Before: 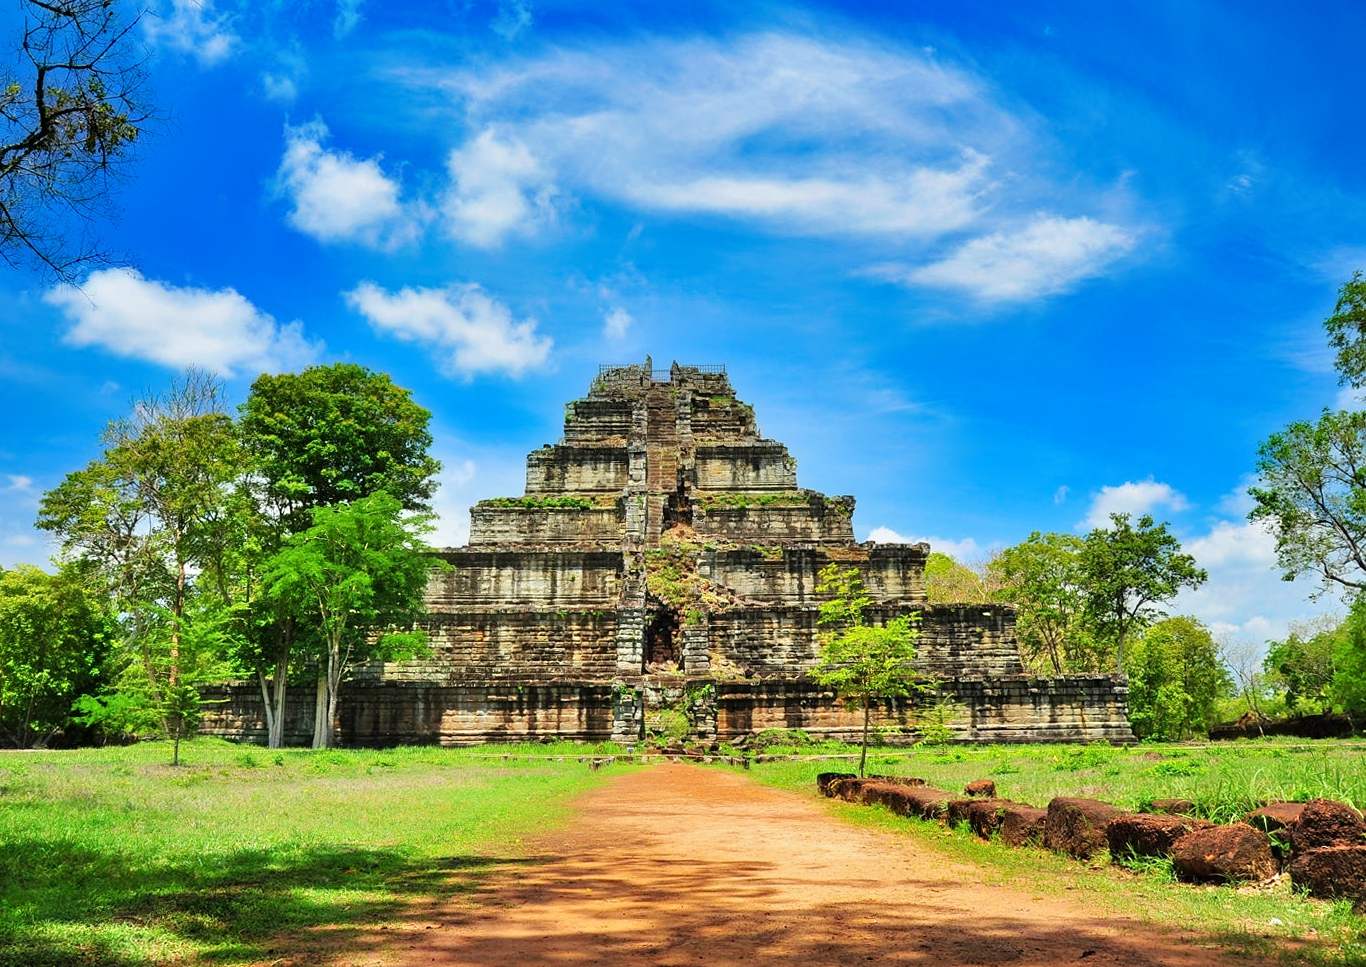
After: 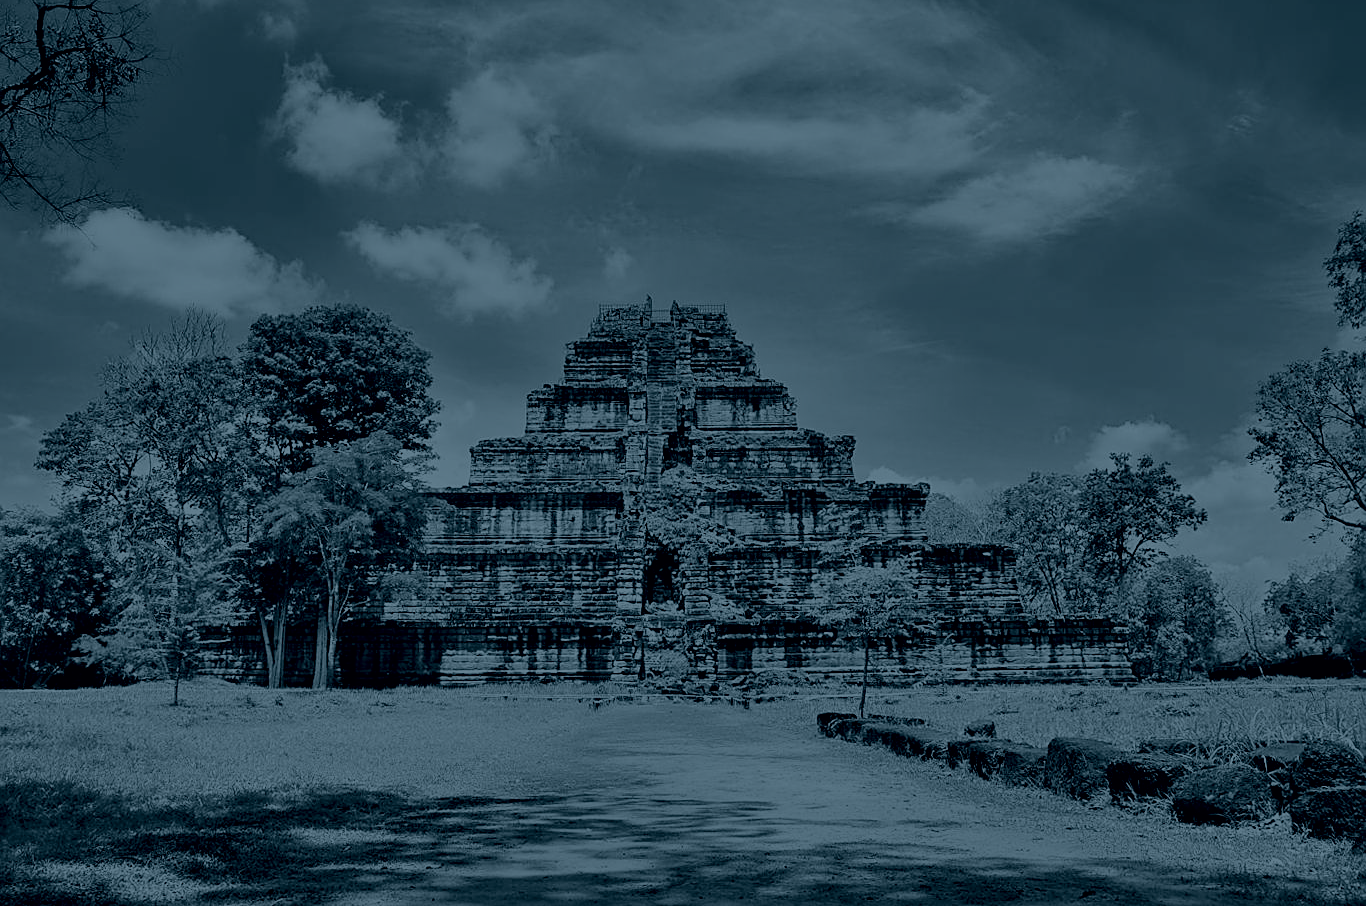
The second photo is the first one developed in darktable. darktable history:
crop and rotate: top 6.25%
colorize: hue 194.4°, saturation 29%, source mix 61.75%, lightness 3.98%, version 1
exposure: exposure -0.582 EV, compensate highlight preservation false
filmic rgb: middle gray luminance 12.74%, black relative exposure -10.13 EV, white relative exposure 3.47 EV, threshold 6 EV, target black luminance 0%, hardness 5.74, latitude 44.69%, contrast 1.221, highlights saturation mix 5%, shadows ↔ highlights balance 26.78%, add noise in highlights 0, preserve chrominance no, color science v3 (2019), use custom middle-gray values true, iterations of high-quality reconstruction 0, contrast in highlights soft, enable highlight reconstruction true
white balance: red 0.988, blue 1.017
shadows and highlights: shadows 25, highlights -25
sharpen: on, module defaults
